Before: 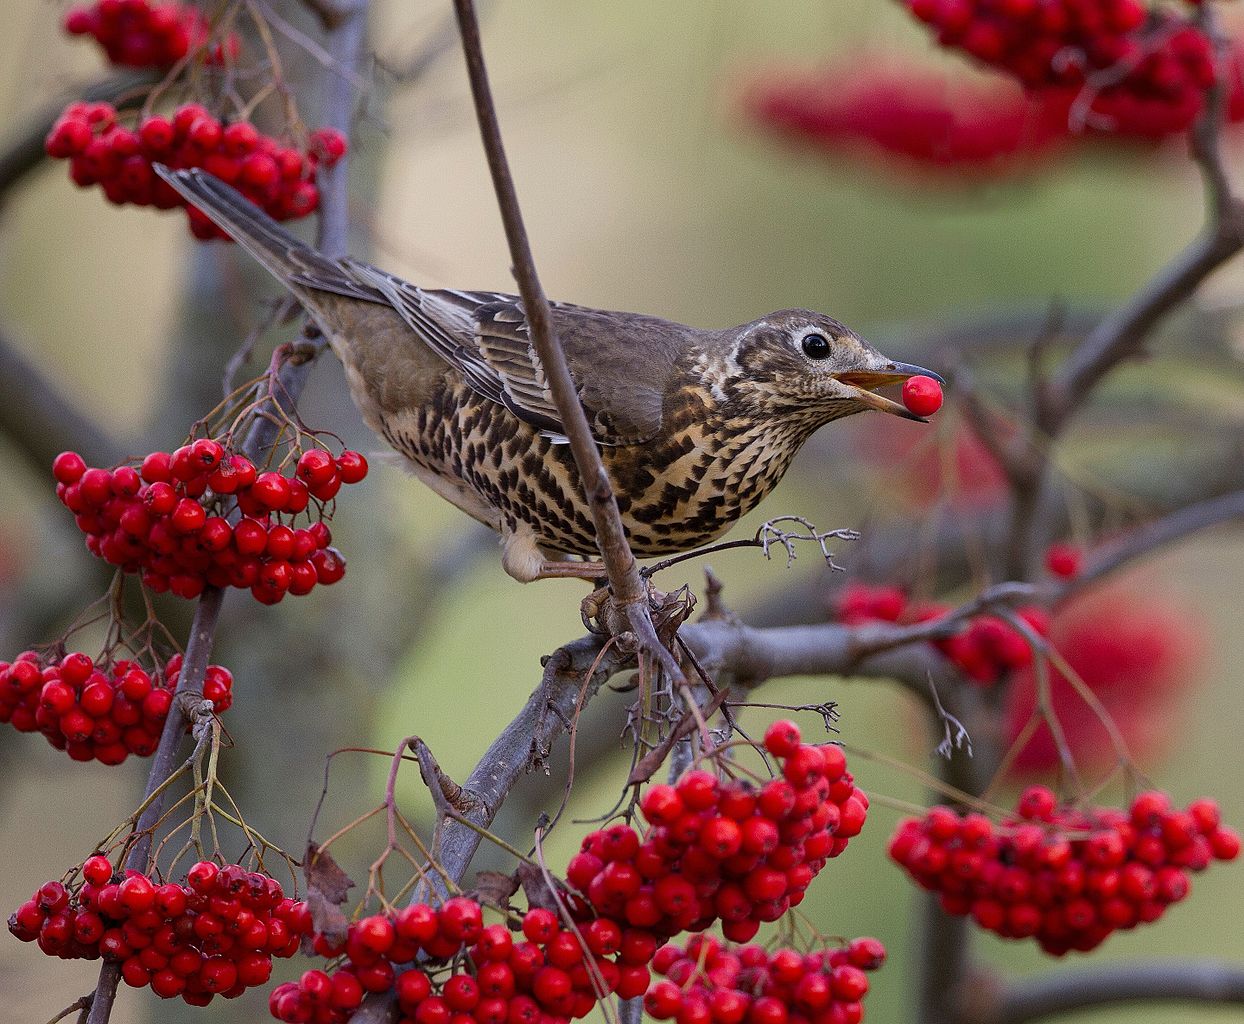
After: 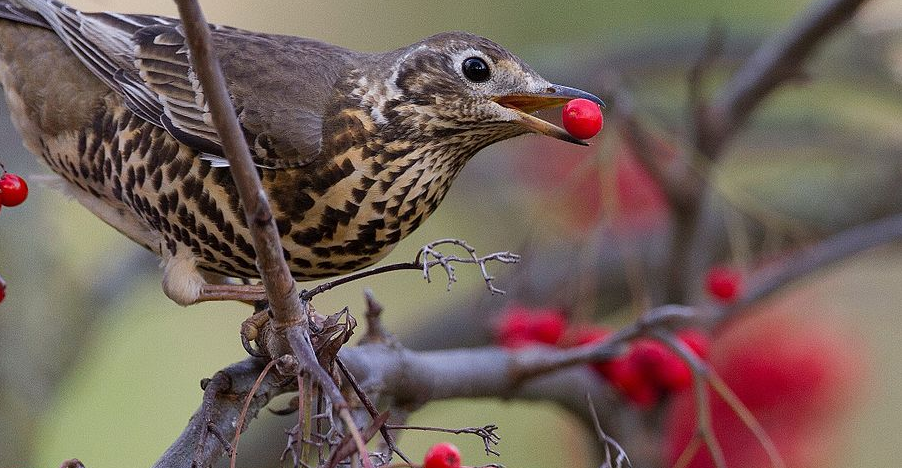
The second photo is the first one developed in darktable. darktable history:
crop and rotate: left 27.487%, top 27.077%, bottom 27.192%
